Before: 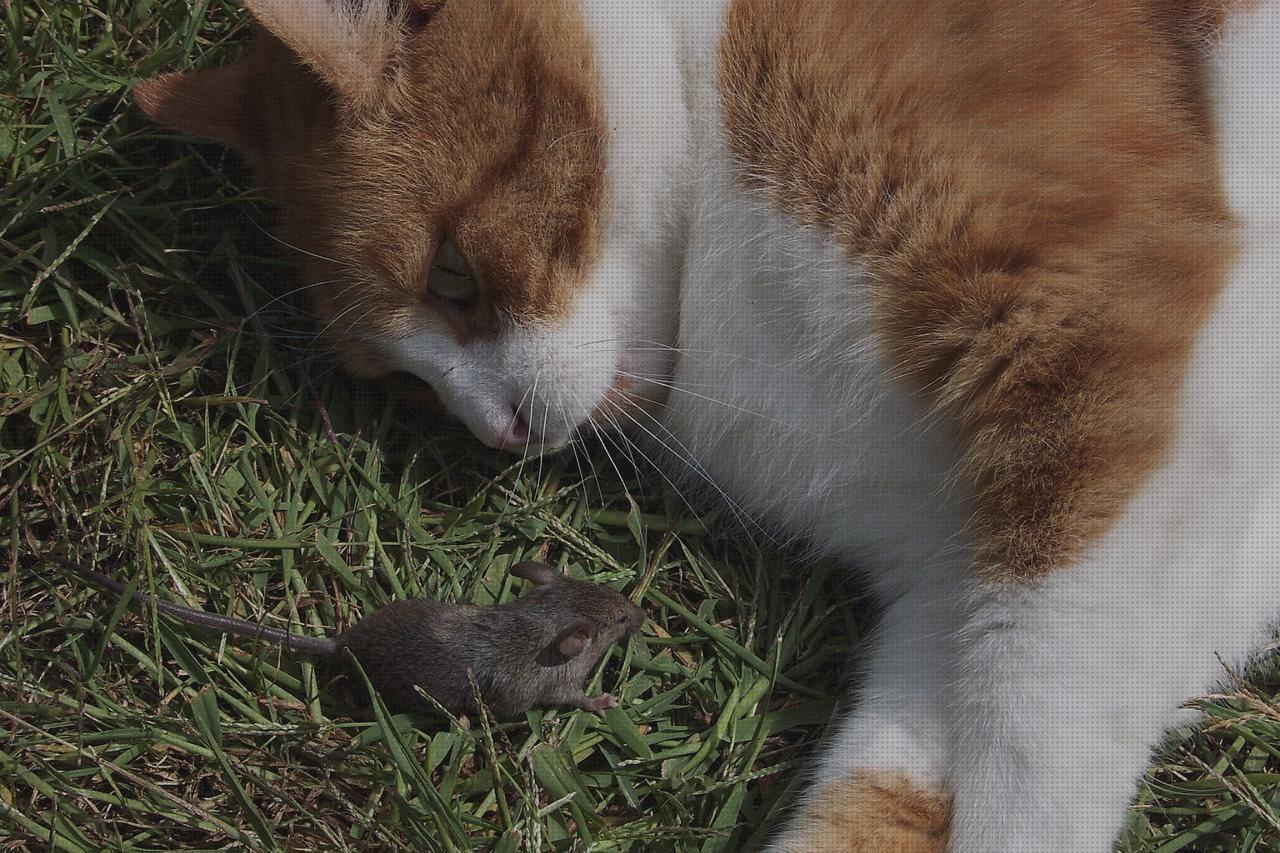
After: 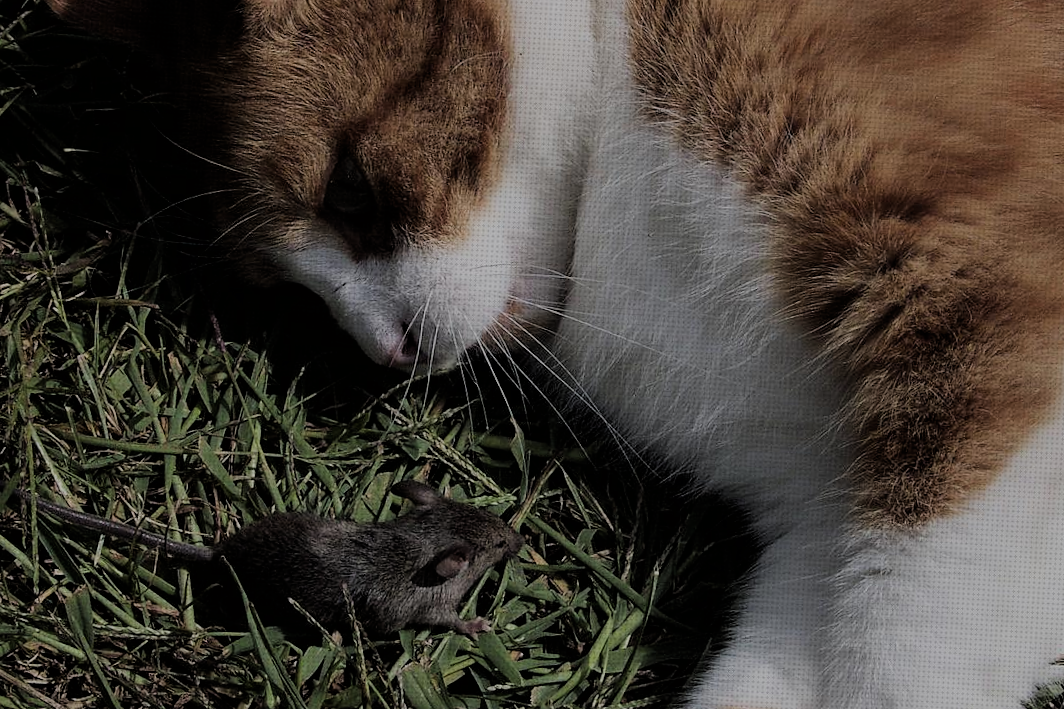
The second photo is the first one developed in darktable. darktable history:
exposure: exposure -0.04 EV, compensate highlight preservation false
crop and rotate: angle -3.27°, left 5.211%, top 5.211%, right 4.607%, bottom 4.607%
filmic rgb: black relative exposure -4.14 EV, white relative exposure 5.1 EV, hardness 2.11, contrast 1.165
